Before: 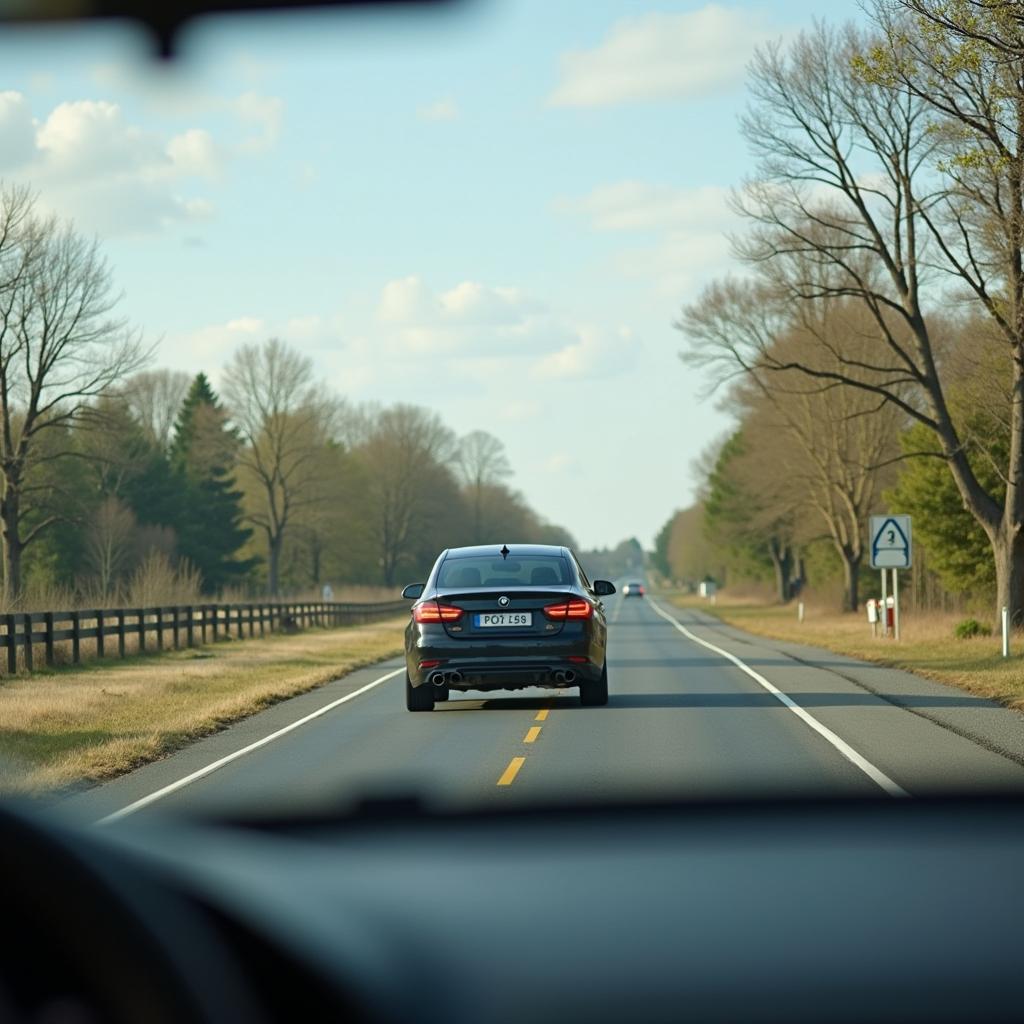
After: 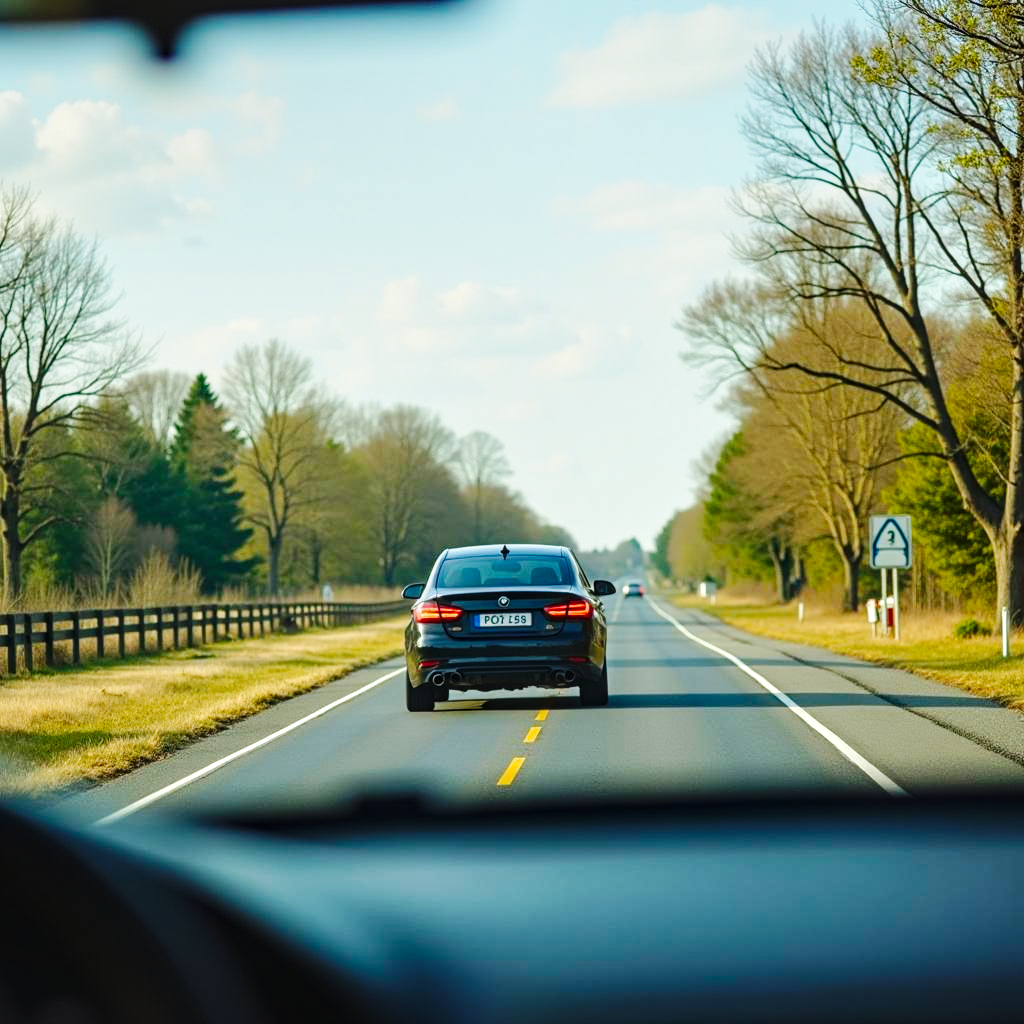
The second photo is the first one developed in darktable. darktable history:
base curve: curves: ch0 [(0, 0) (0.036, 0.025) (0.121, 0.166) (0.206, 0.329) (0.605, 0.79) (1, 1)], preserve colors none
local contrast: on, module defaults
color balance rgb: perceptual saturation grading › global saturation 30.407%
